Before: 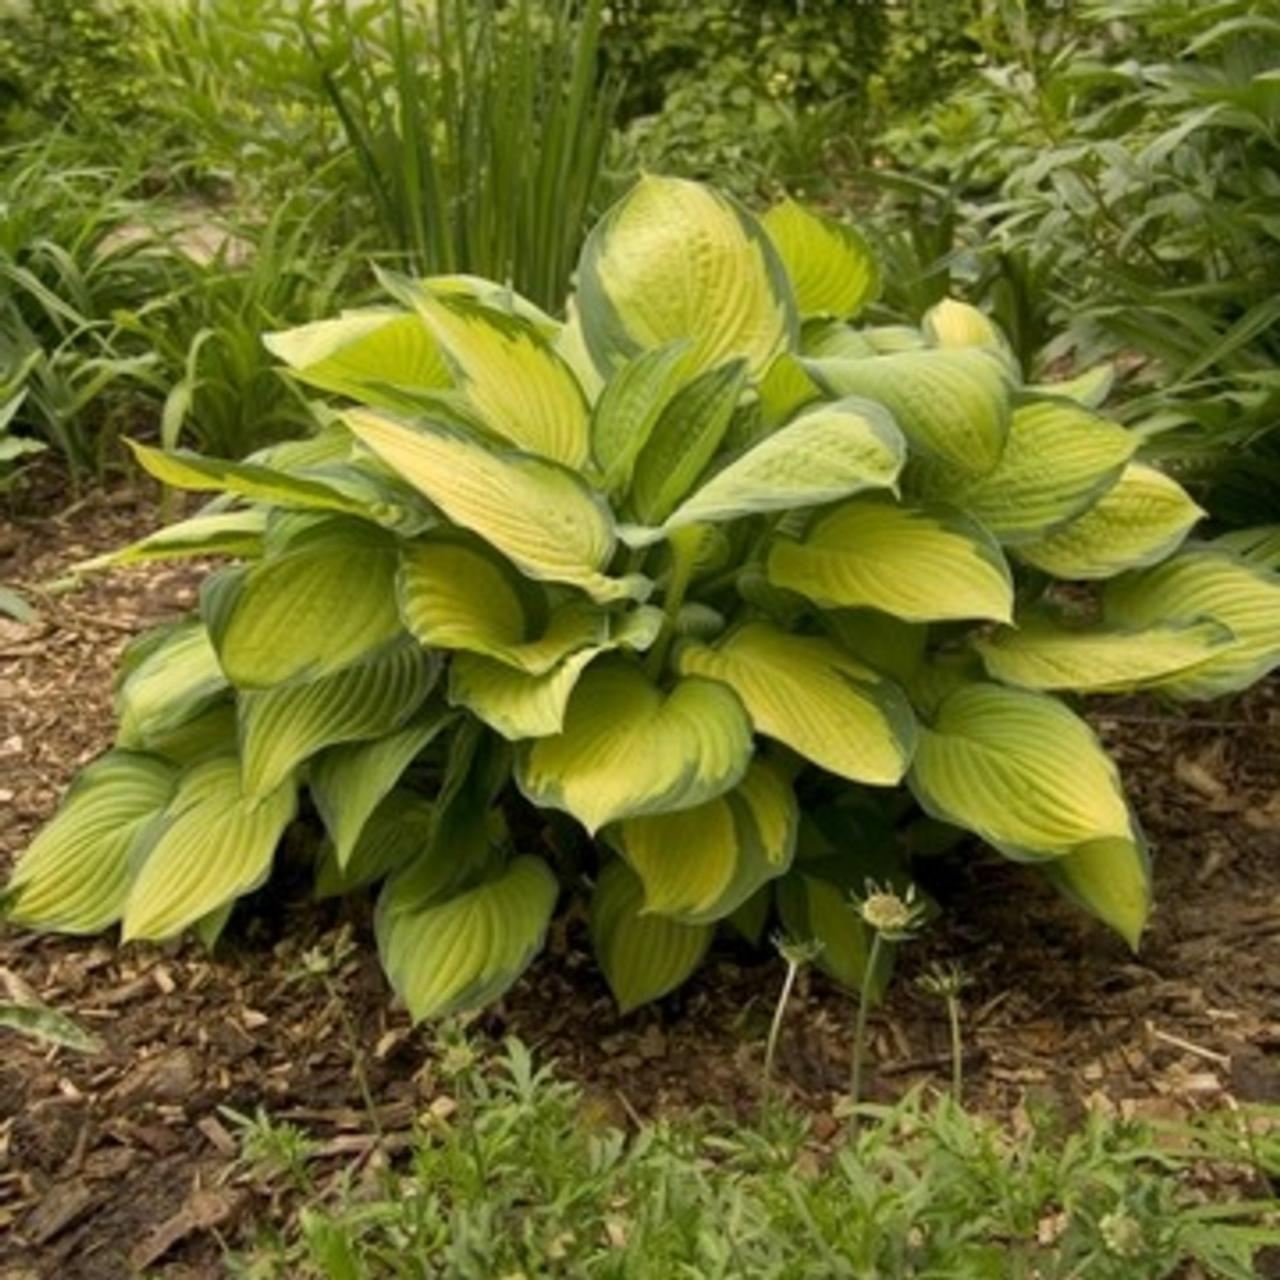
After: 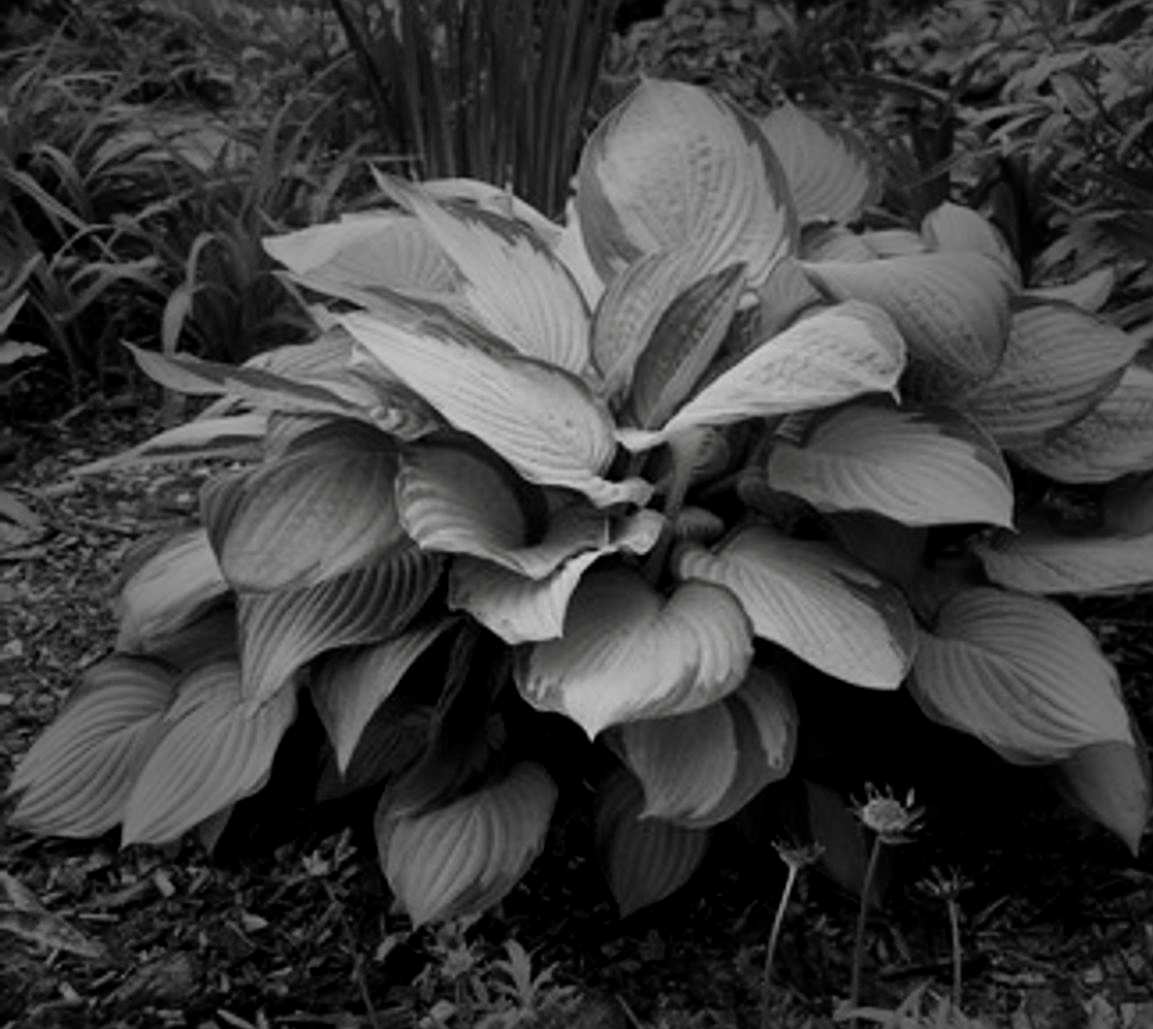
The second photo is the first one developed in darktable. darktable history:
exposure: black level correction 0.011, exposure 1.083 EV, compensate exposure bias true, compensate highlight preservation false
sharpen: on, module defaults
color balance rgb: perceptual saturation grading › global saturation 31.203%, perceptual brilliance grading › global brilliance 2.95%, perceptual brilliance grading › highlights -3.204%, perceptual brilliance grading › shadows 2.579%, global vibrance 44.363%
vignetting: fall-off start 40.37%, fall-off radius 40.68%, brightness -0.612, saturation -0.685
contrast brightness saturation: contrast -0.034, brightness -0.593, saturation -0.993
filmic rgb: black relative exposure -7.65 EV, white relative exposure 4.56 EV, threshold 5.97 EV, hardness 3.61, add noise in highlights 0.001, color science v3 (2019), use custom middle-gray values true, contrast in highlights soft, enable highlight reconstruction true
crop: top 7.543%, right 9.913%, bottom 12.025%
